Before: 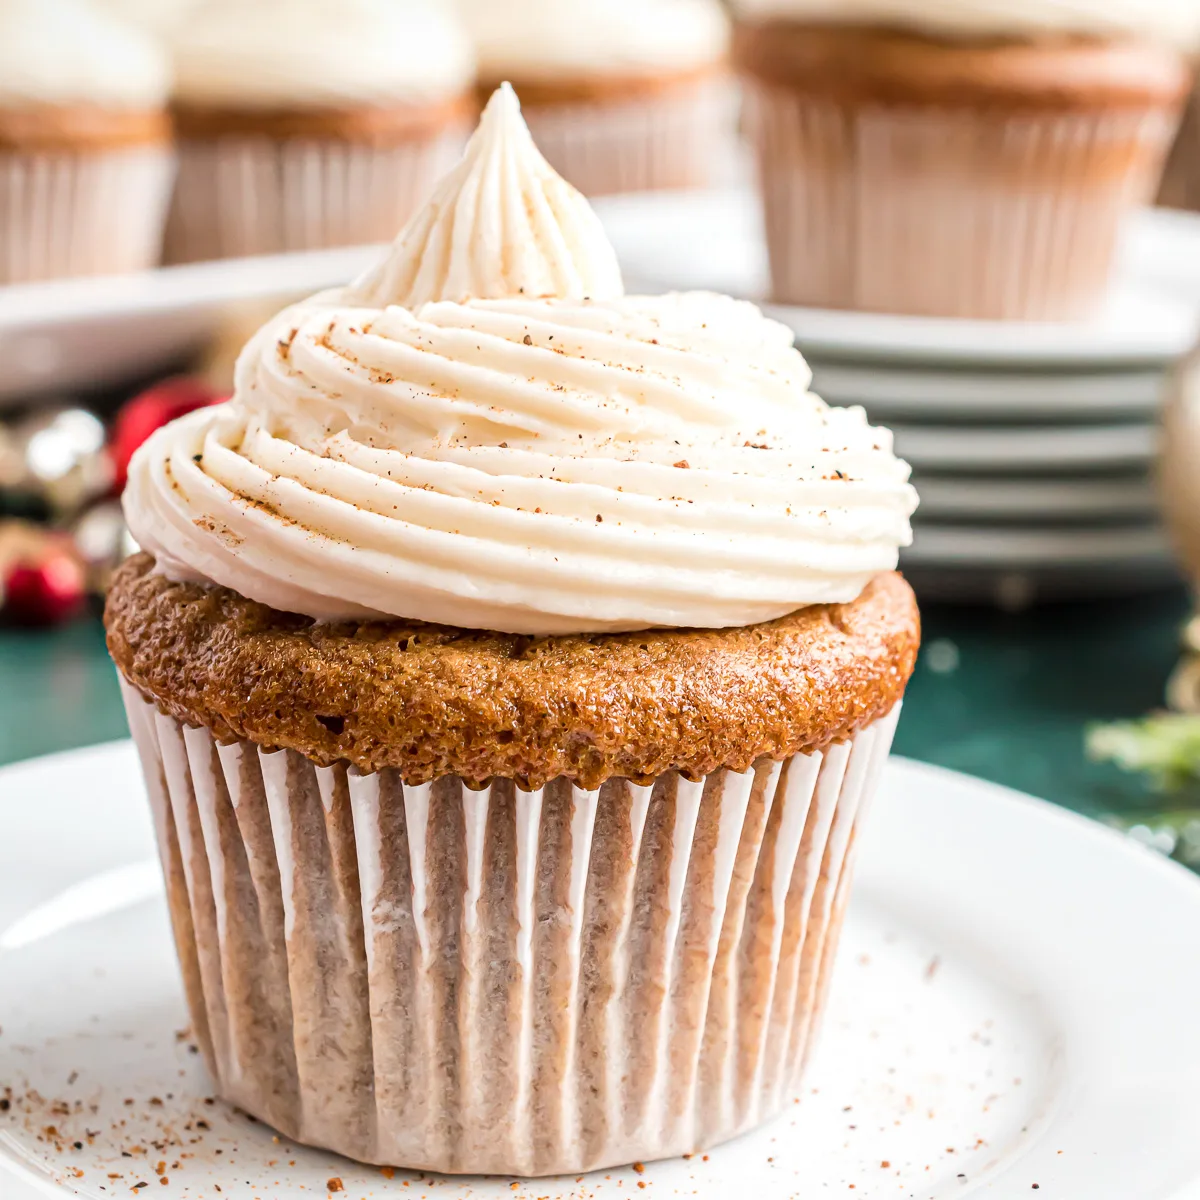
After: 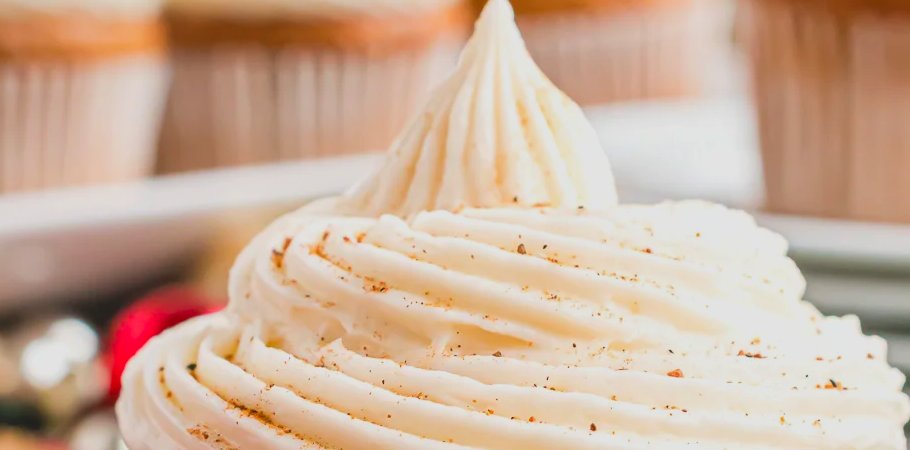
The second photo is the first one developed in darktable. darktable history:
contrast brightness saturation: contrast -0.192, saturation 0.186
crop: left 0.538%, top 7.634%, right 23.162%, bottom 54.797%
